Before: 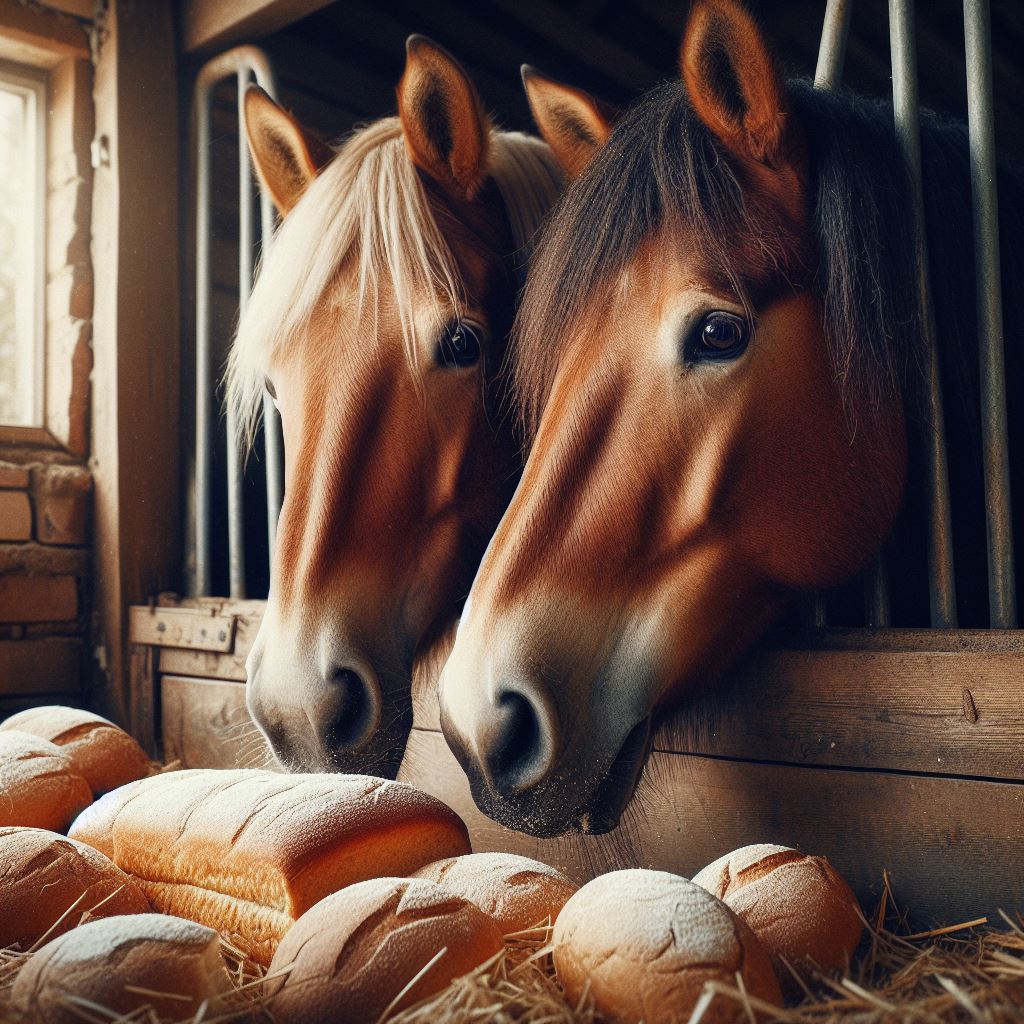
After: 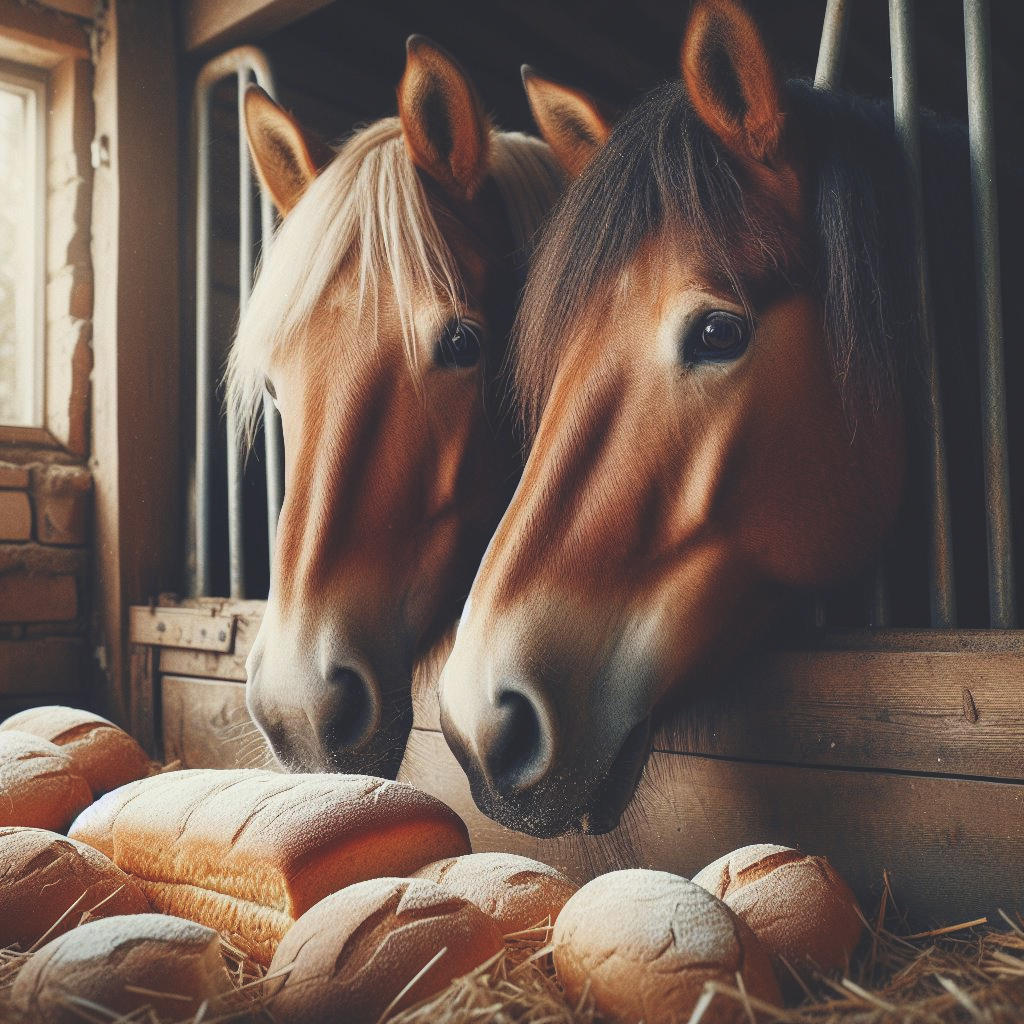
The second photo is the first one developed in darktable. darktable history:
exposure: black level correction -0.025, exposure -0.121 EV, compensate highlight preservation false
